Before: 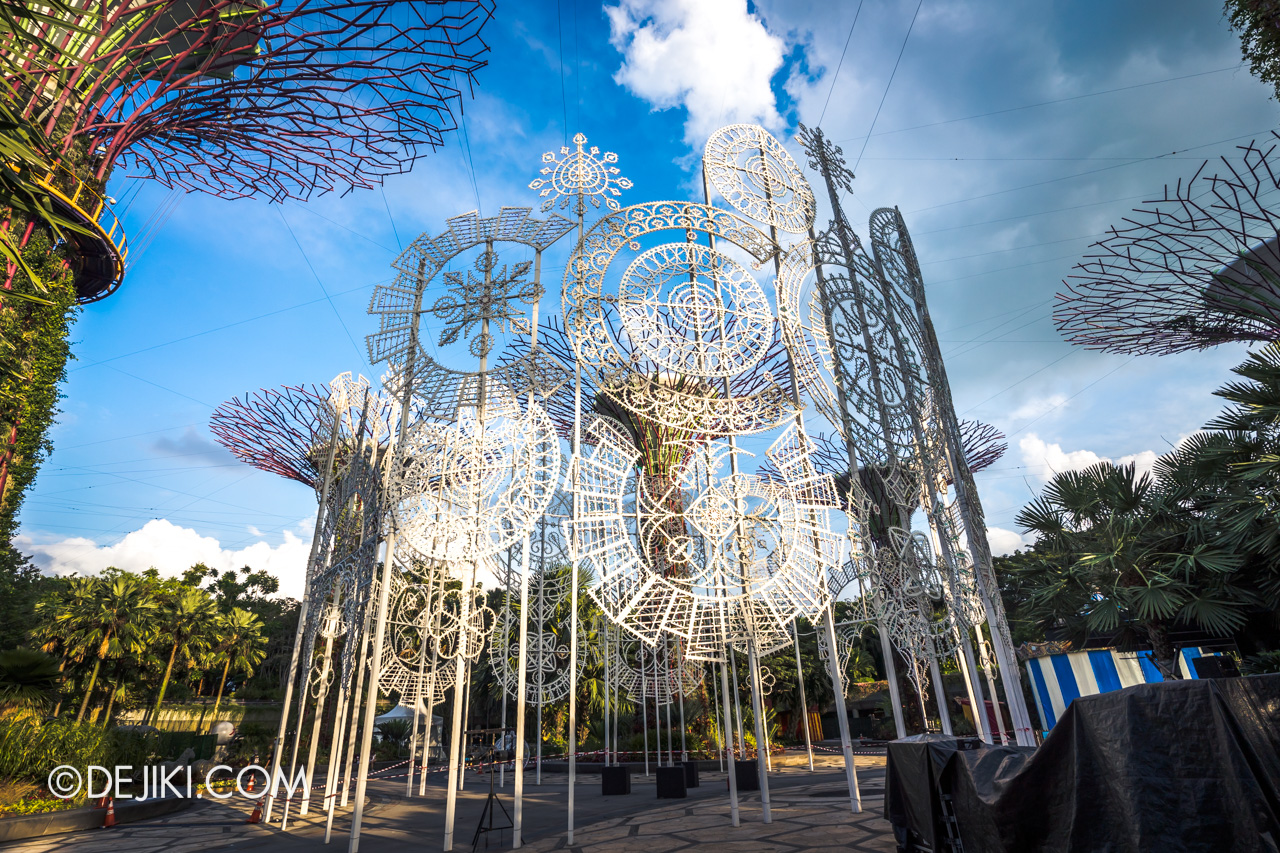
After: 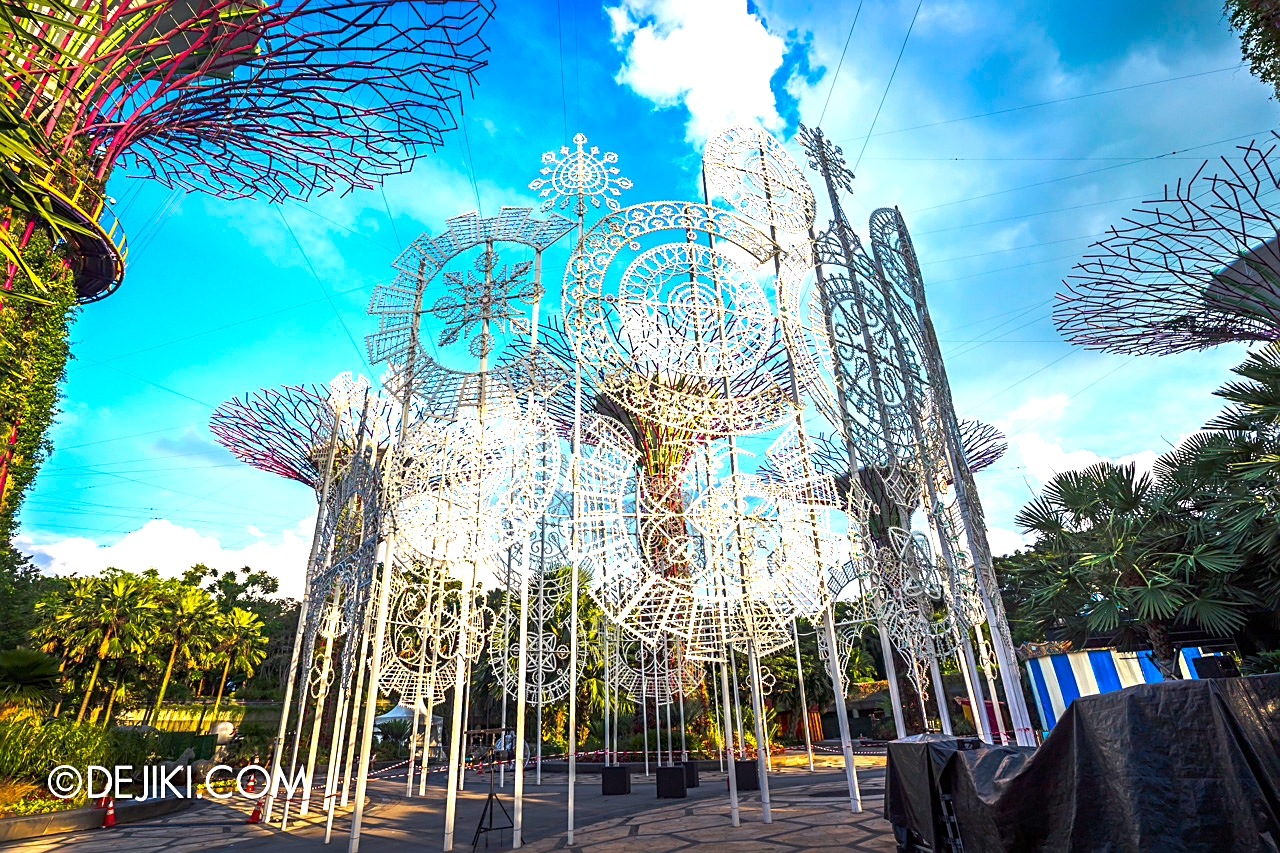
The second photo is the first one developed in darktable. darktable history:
exposure: exposure 0.74 EV, compensate highlight preservation false
sharpen: on, module defaults
color contrast: green-magenta contrast 1.69, blue-yellow contrast 1.49
